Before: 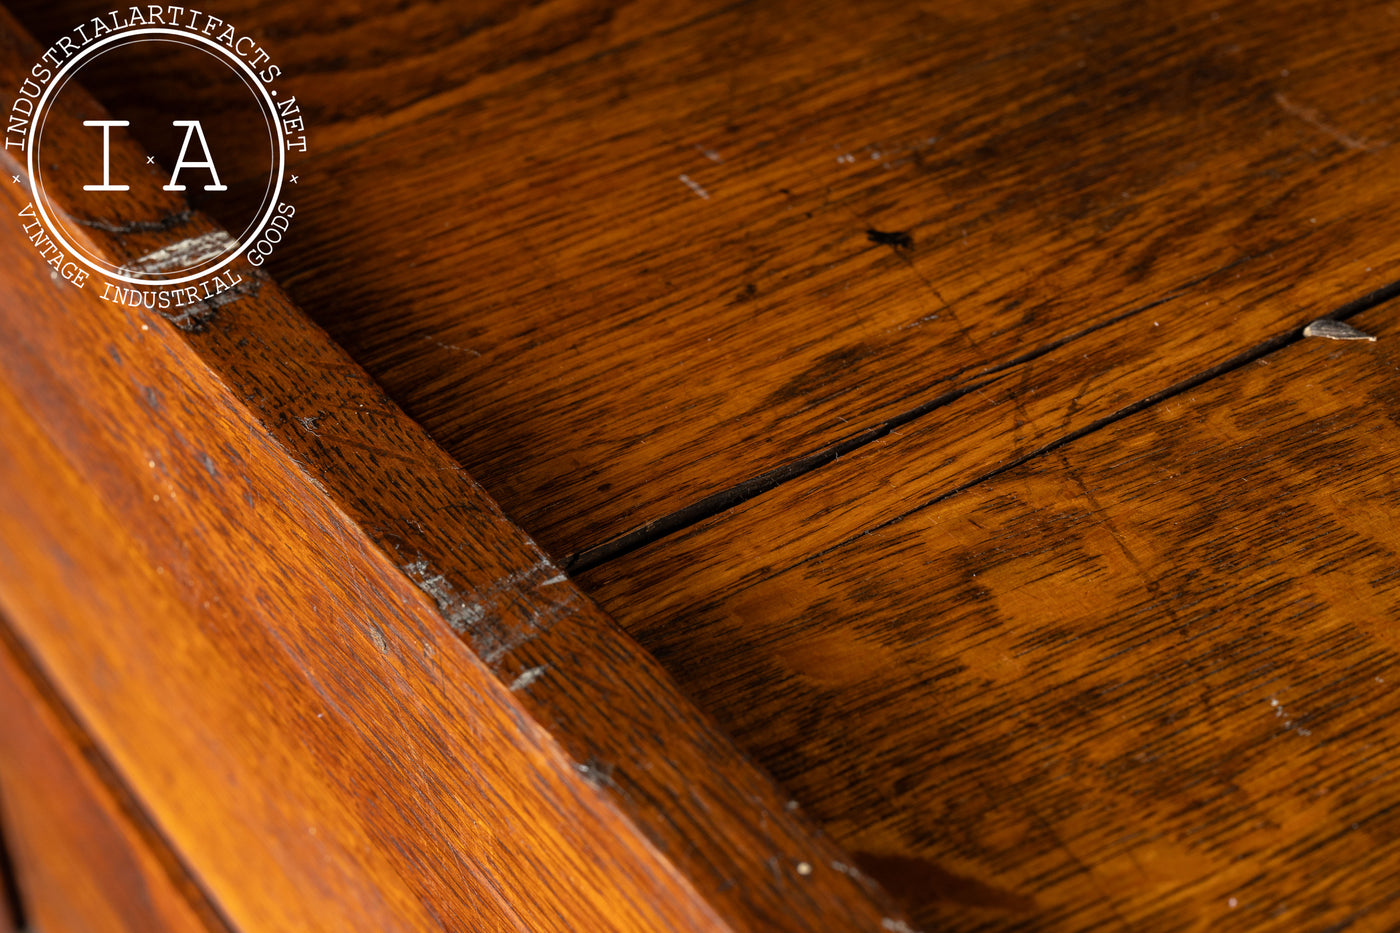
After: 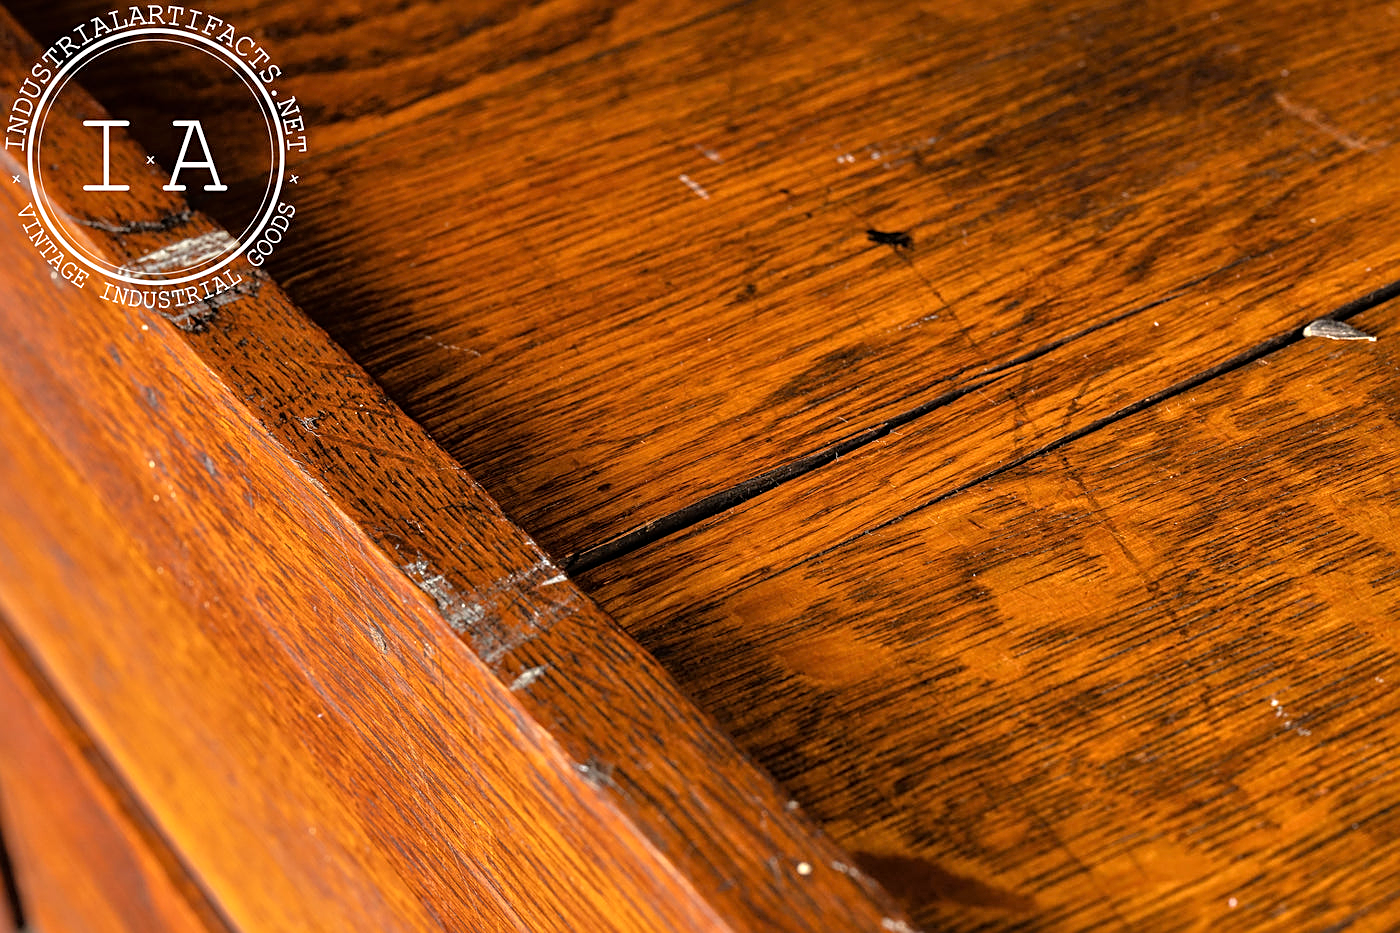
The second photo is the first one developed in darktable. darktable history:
tone equalizer: -7 EV 0.15 EV, -6 EV 0.6 EV, -5 EV 1.15 EV, -4 EV 1.33 EV, -3 EV 1.15 EV, -2 EV 0.6 EV, -1 EV 0.15 EV, mask exposure compensation -0.5 EV
sharpen: on, module defaults
